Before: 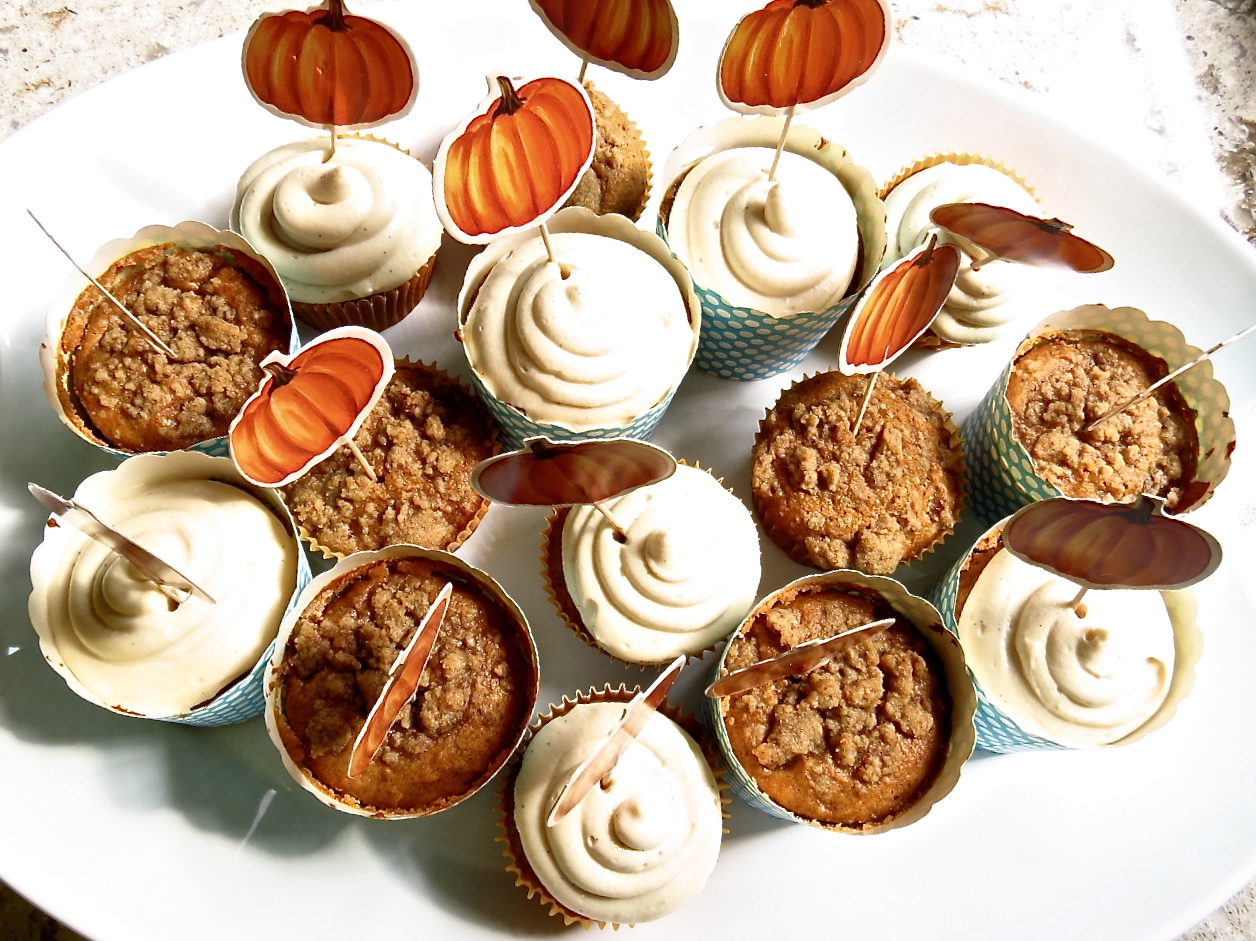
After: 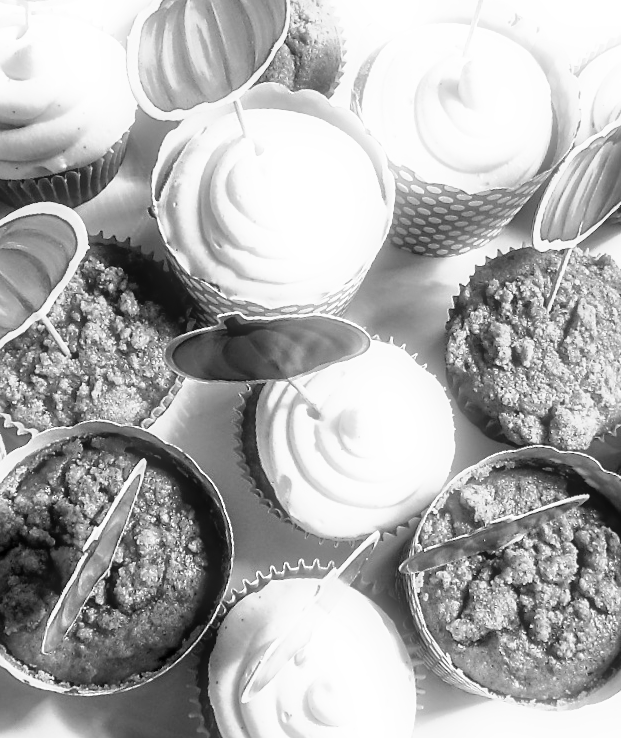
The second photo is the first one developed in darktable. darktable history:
tone curve: curves: ch0 [(0, 0) (0.105, 0.068) (0.181, 0.185) (0.28, 0.291) (0.384, 0.404) (0.485, 0.531) (0.638, 0.681) (0.795, 0.879) (1, 0.977)]; ch1 [(0, 0) (0.161, 0.092) (0.35, 0.33) (0.379, 0.401) (0.456, 0.469) (0.504, 0.5) (0.512, 0.514) (0.58, 0.597) (0.635, 0.646) (1, 1)]; ch2 [(0, 0) (0.371, 0.362) (0.437, 0.437) (0.5, 0.5) (0.53, 0.523) (0.56, 0.58) (0.622, 0.606) (1, 1)], color space Lab, independent channels, preserve colors none
local contrast: on, module defaults
monochrome: on, module defaults
bloom: size 5%, threshold 95%, strength 15%
crop and rotate: angle 0.02°, left 24.353%, top 13.219%, right 26.156%, bottom 8.224%
sharpen: amount 0.2
